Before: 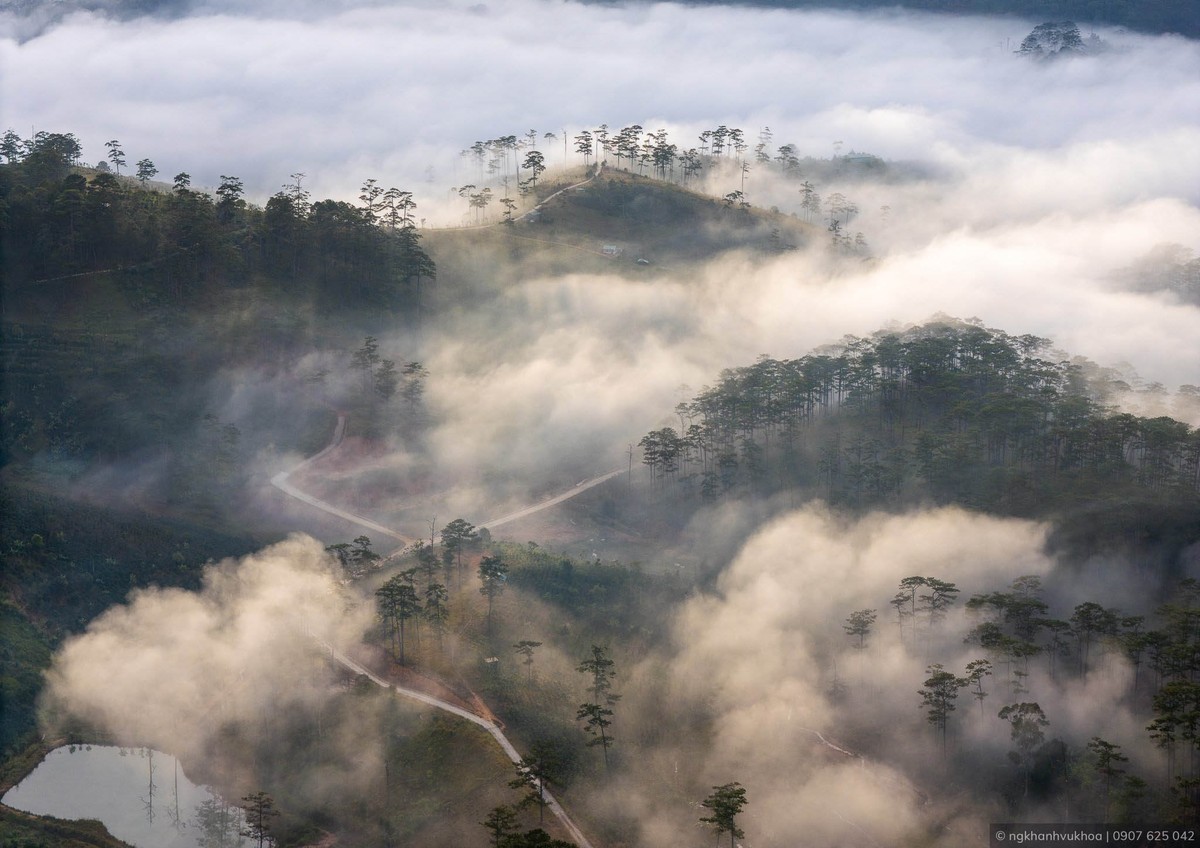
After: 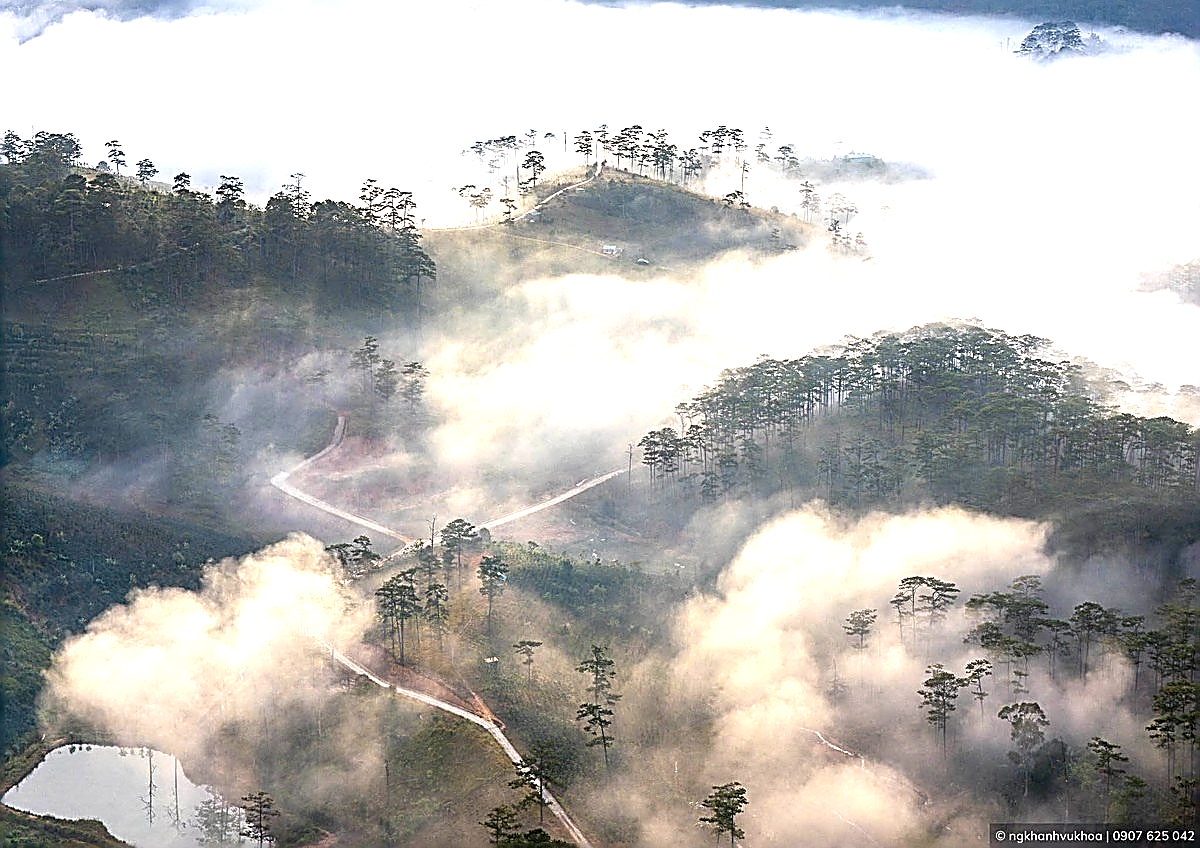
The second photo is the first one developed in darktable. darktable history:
exposure: black level correction 0.001, exposure 1.129 EV, compensate exposure bias true, compensate highlight preservation false
sharpen: amount 2
